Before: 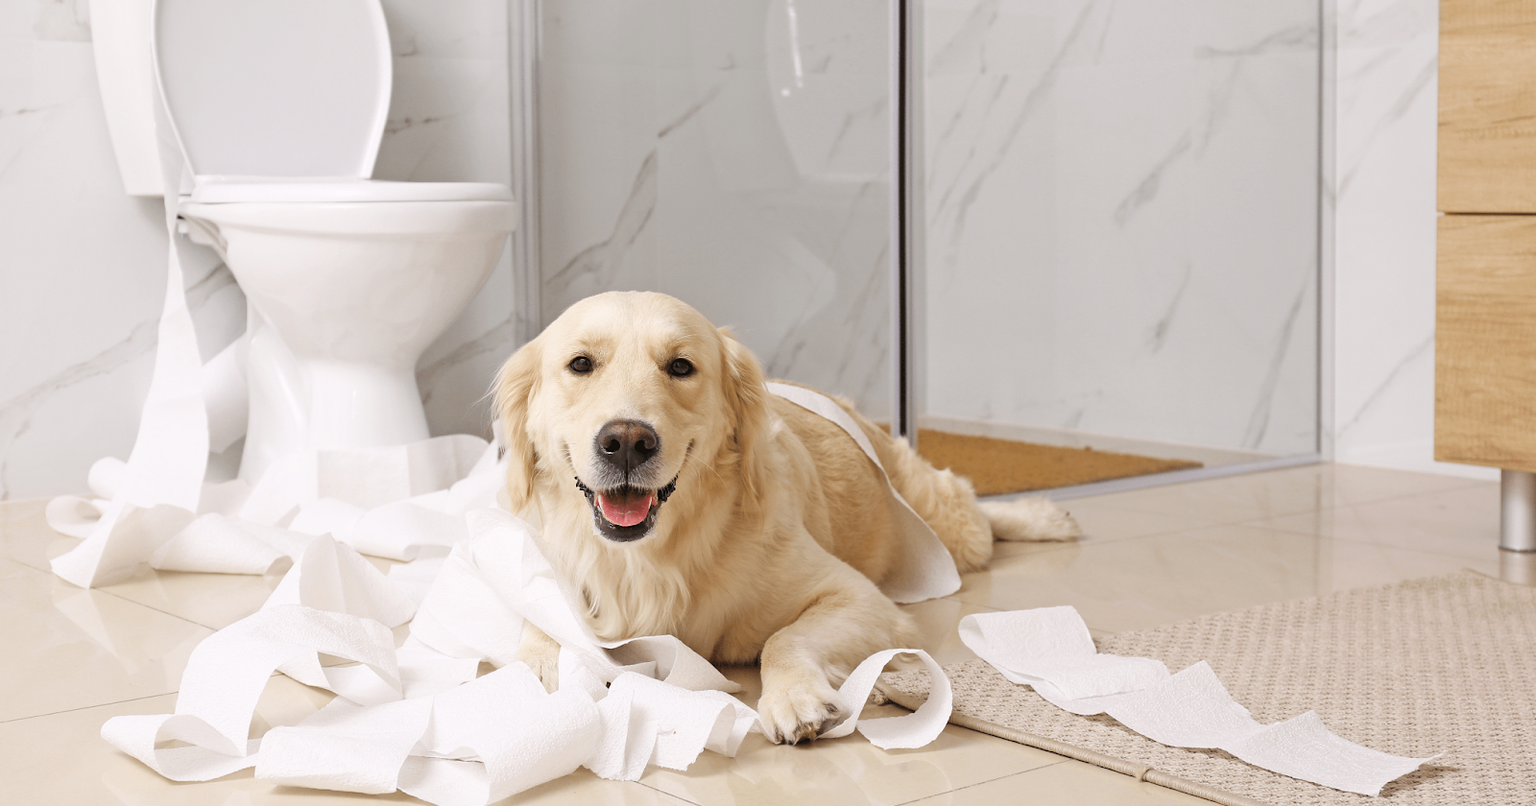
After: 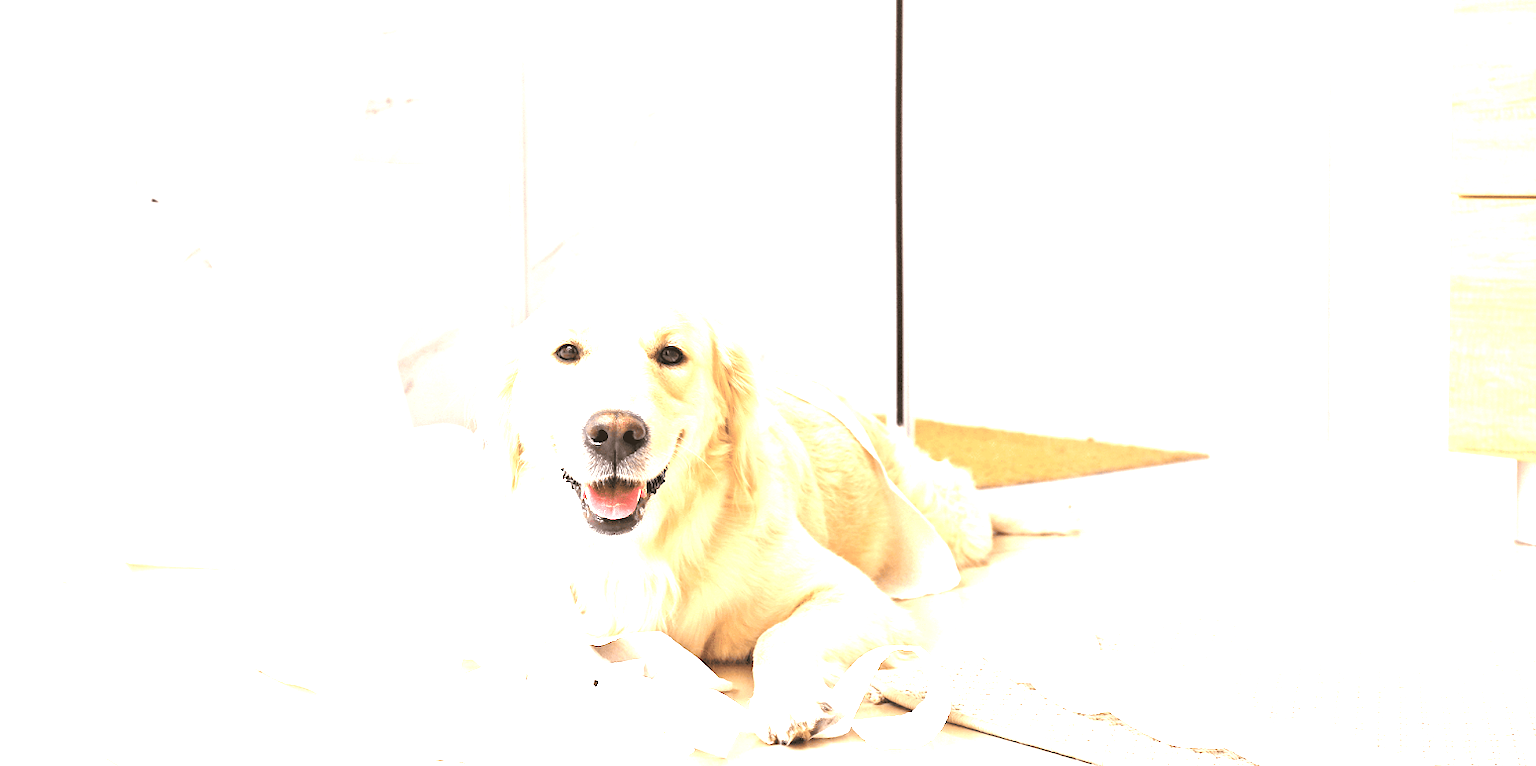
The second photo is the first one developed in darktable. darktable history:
crop: left 2.027%, top 2.915%, right 1.006%, bottom 4.935%
exposure: black level correction 0, exposure 1.995 EV, compensate highlight preservation false
